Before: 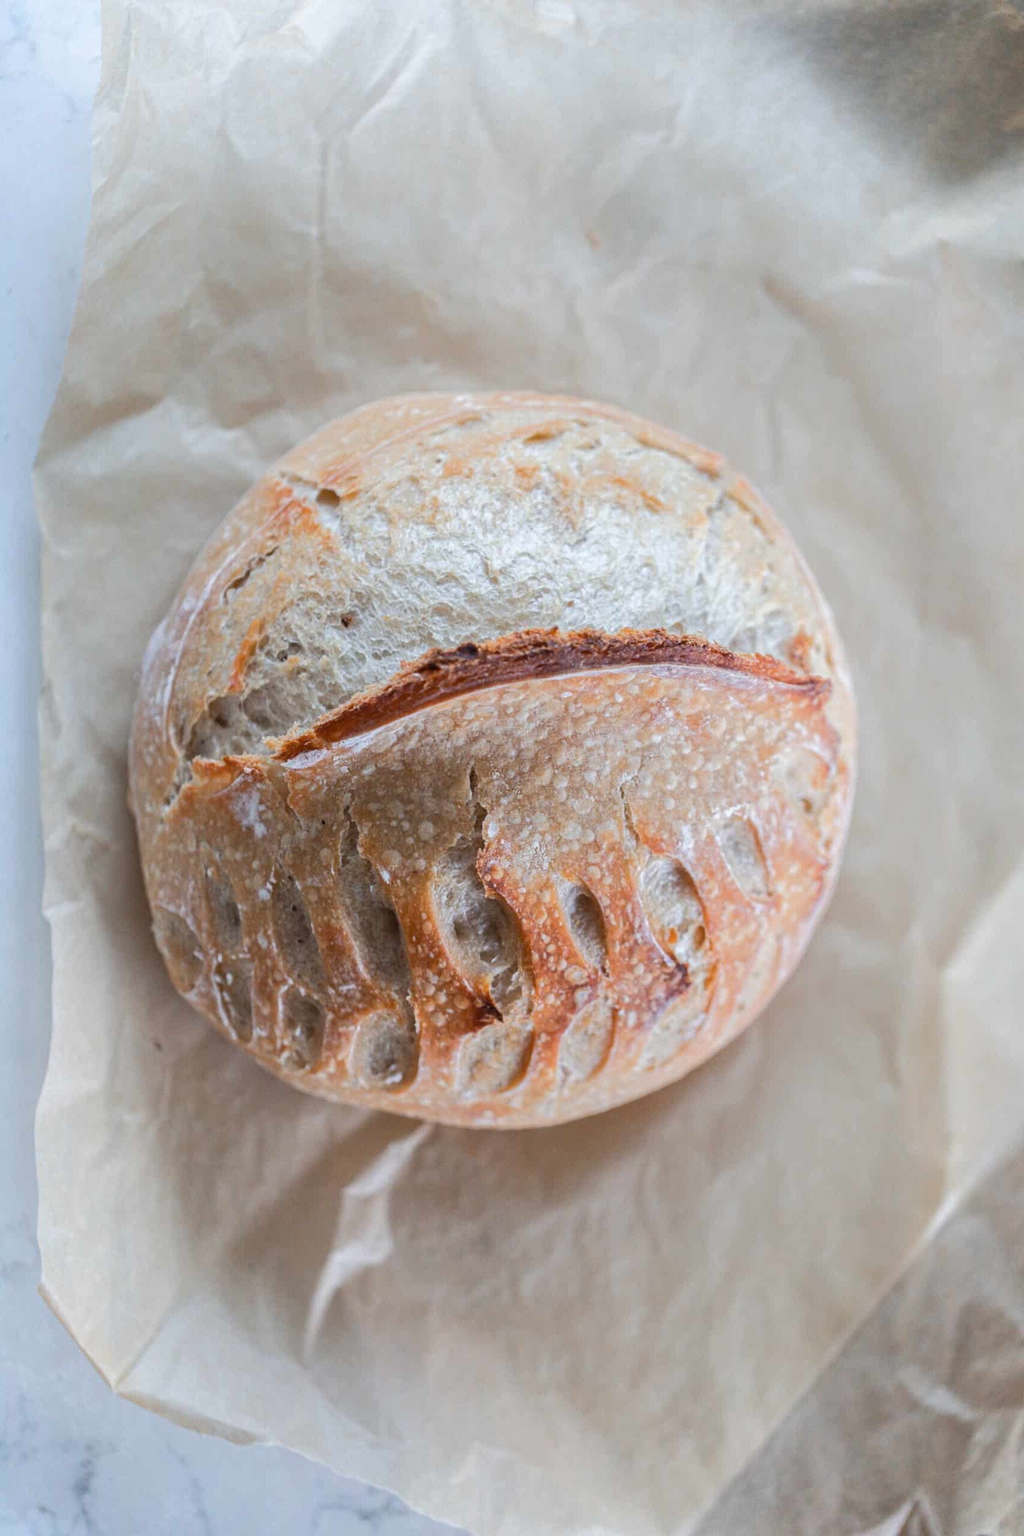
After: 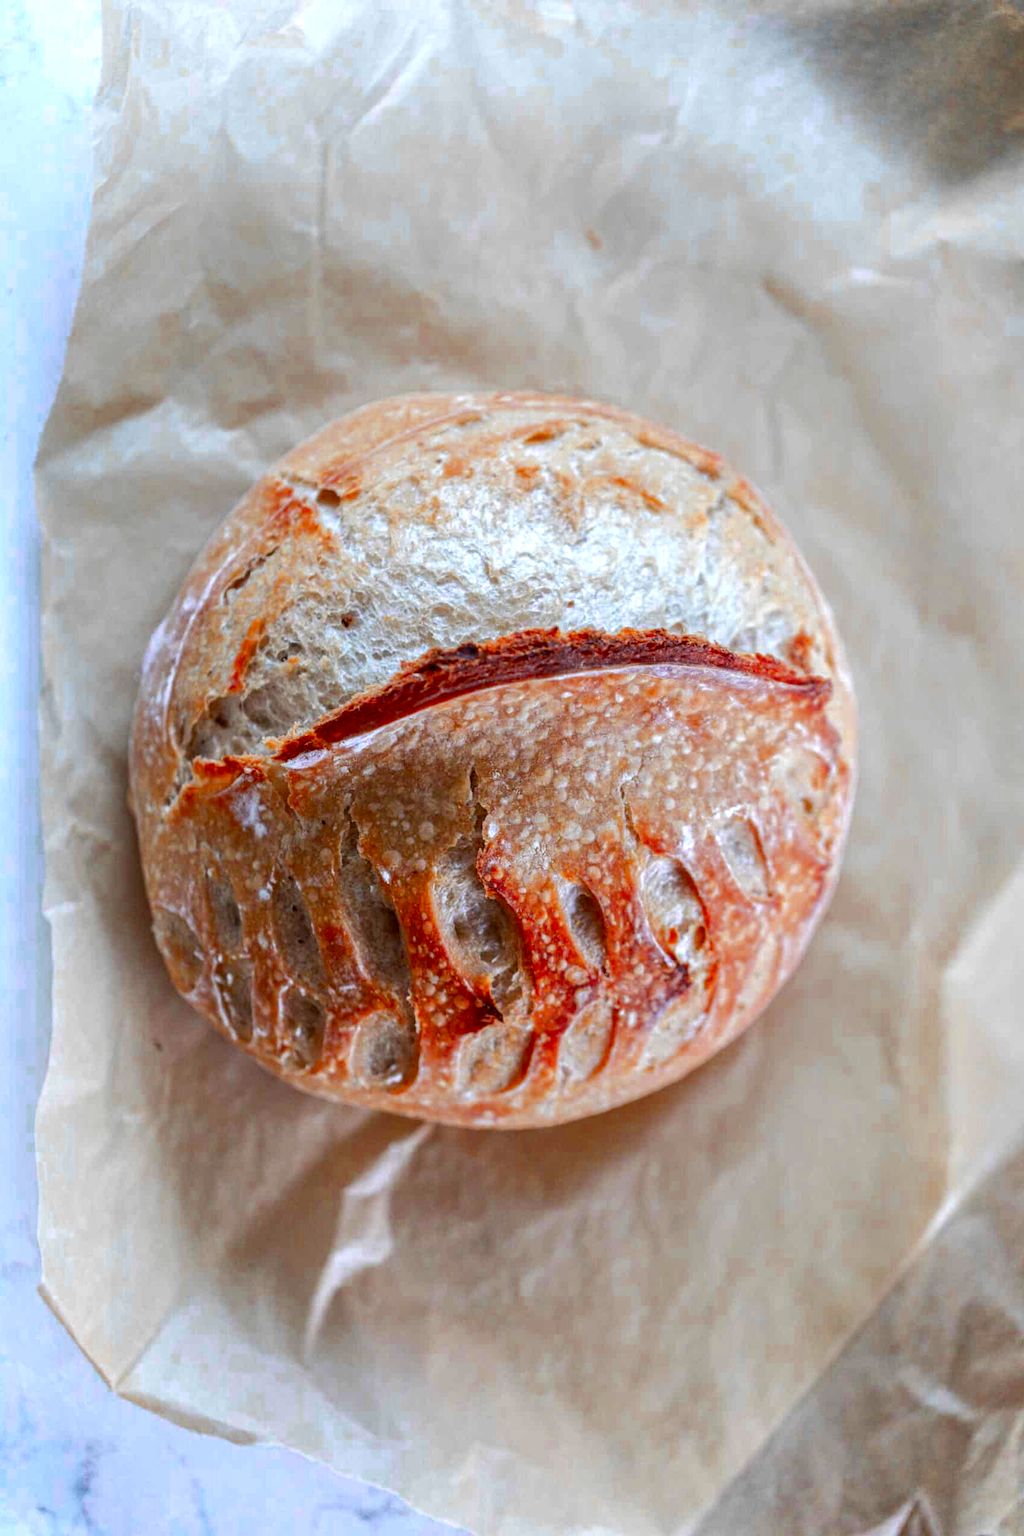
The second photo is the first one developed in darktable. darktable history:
local contrast: detail 130%
color balance rgb: linear chroma grading › global chroma 15%, perceptual saturation grading › global saturation 30%
color zones: curves: ch0 [(0, 0.363) (0.128, 0.373) (0.25, 0.5) (0.402, 0.407) (0.521, 0.525) (0.63, 0.559) (0.729, 0.662) (0.867, 0.471)]; ch1 [(0, 0.515) (0.136, 0.618) (0.25, 0.5) (0.378, 0) (0.516, 0) (0.622, 0.593) (0.737, 0.819) (0.87, 0.593)]; ch2 [(0, 0.529) (0.128, 0.471) (0.282, 0.451) (0.386, 0.662) (0.516, 0.525) (0.633, 0.554) (0.75, 0.62) (0.875, 0.441)]
